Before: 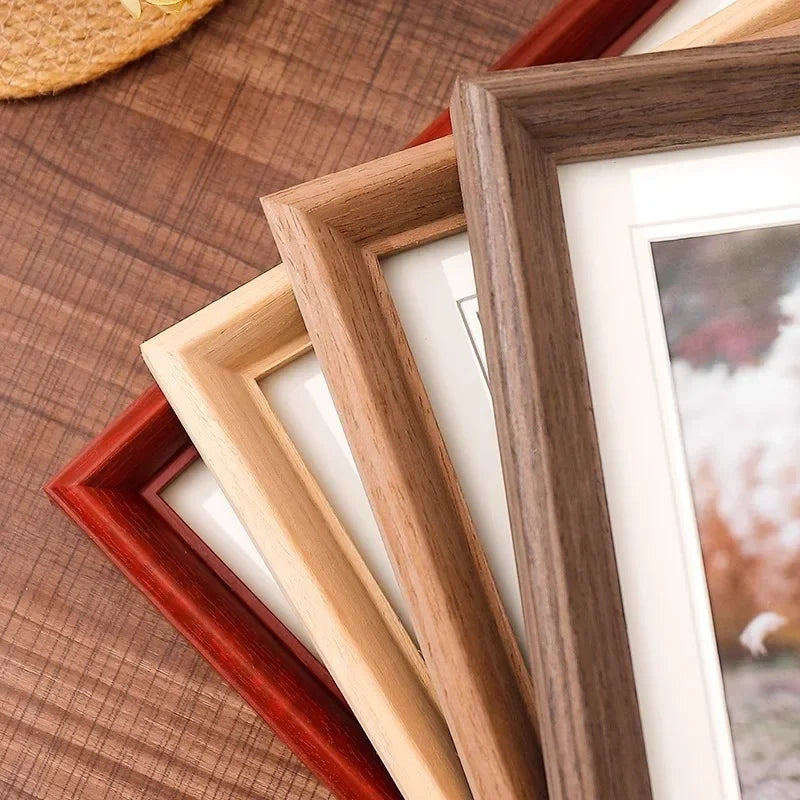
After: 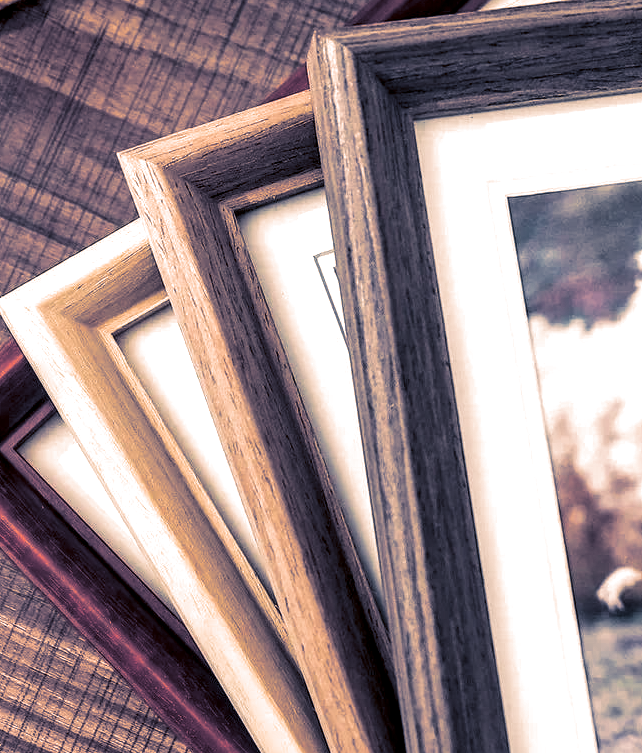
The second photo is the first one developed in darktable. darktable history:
split-toning: shadows › hue 226.8°, shadows › saturation 0.56, highlights › hue 28.8°, balance -40, compress 0%
local contrast: highlights 20%, detail 197%
crop and rotate: left 17.959%, top 5.771%, right 1.742%
